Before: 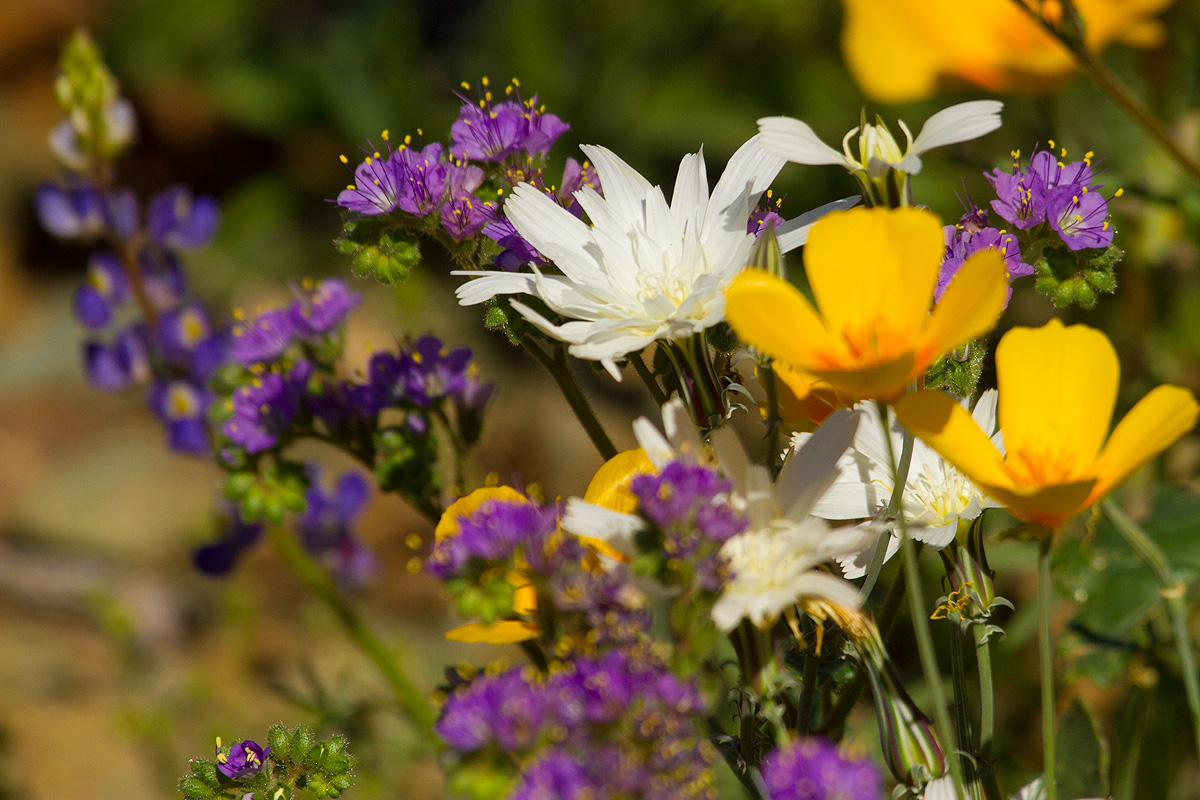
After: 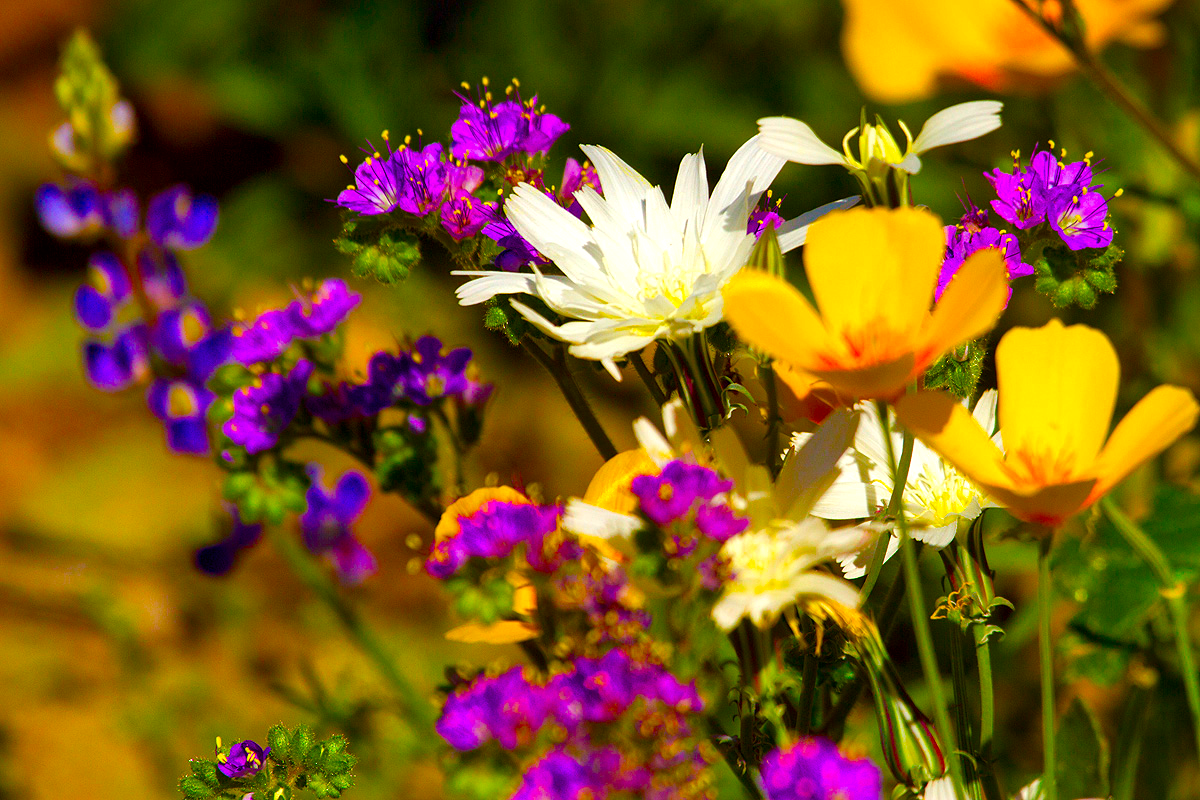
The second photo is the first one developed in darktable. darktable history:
white balance: emerald 1
contrast brightness saturation: brightness -0.02, saturation 0.35
color balance rgb: linear chroma grading › shadows 10%, linear chroma grading › highlights 10%, linear chroma grading › global chroma 15%, linear chroma grading › mid-tones 15%, perceptual saturation grading › global saturation 40%, perceptual saturation grading › highlights -25%, perceptual saturation grading › mid-tones 35%, perceptual saturation grading › shadows 35%, perceptual brilliance grading › global brilliance 11.29%, global vibrance 11.29%
local contrast: mode bilateral grid, contrast 20, coarseness 50, detail 120%, midtone range 0.2
